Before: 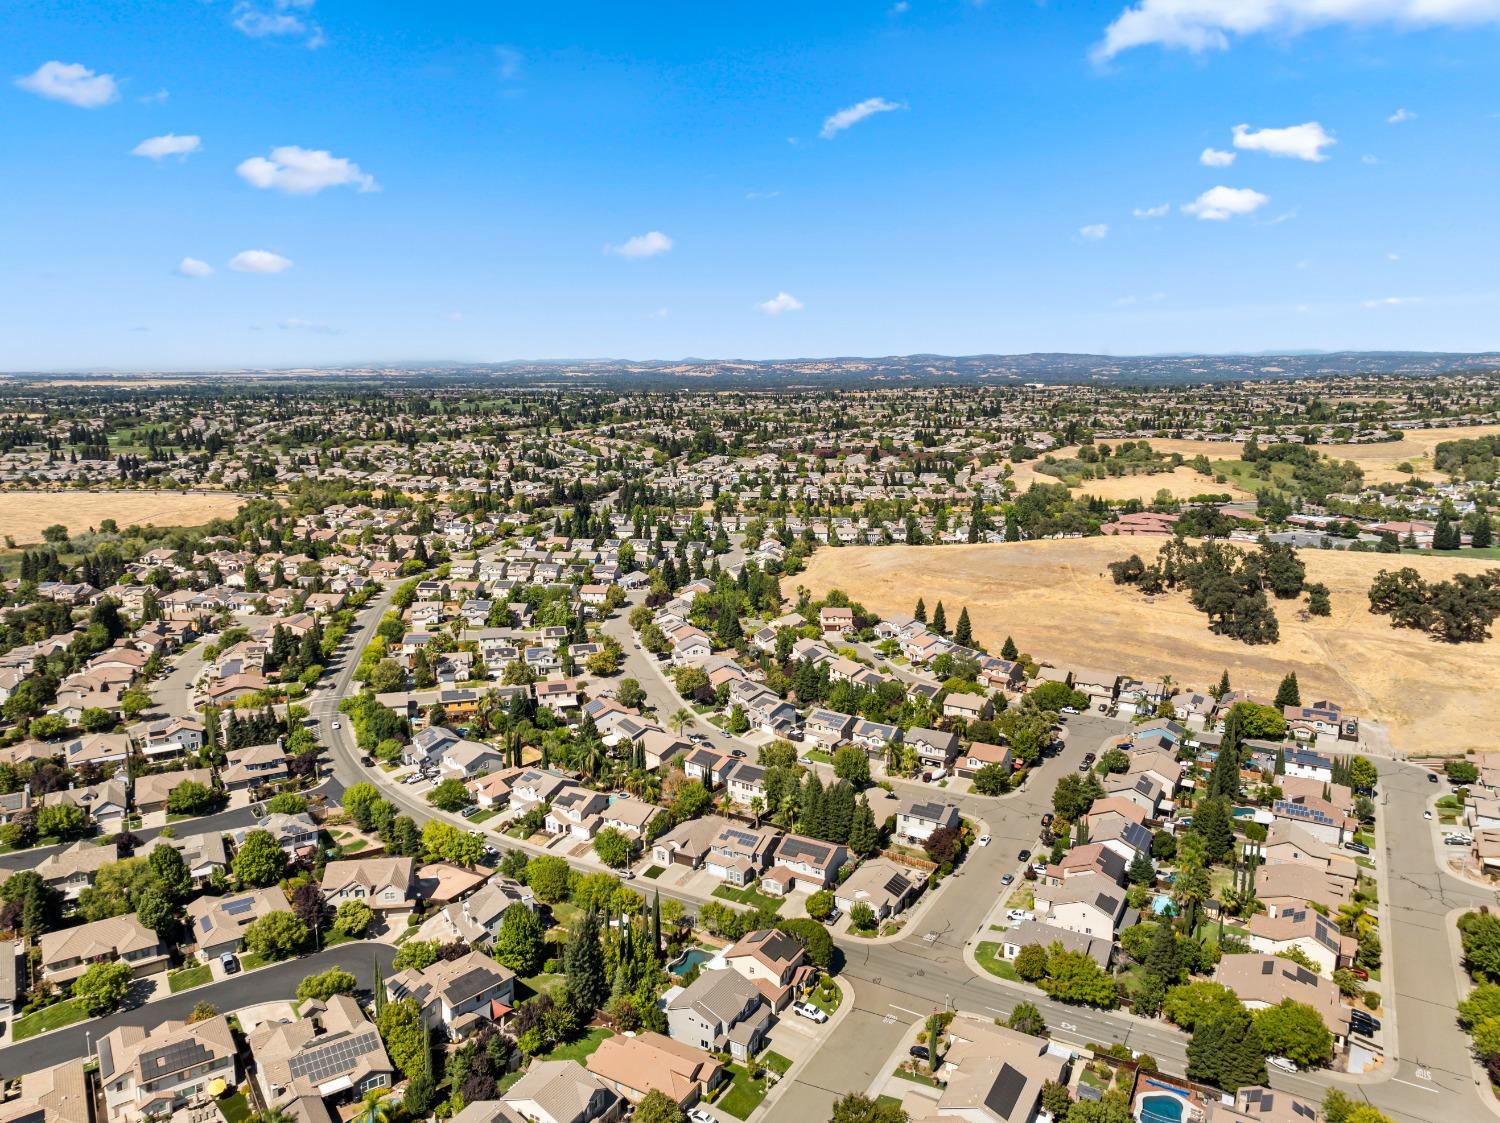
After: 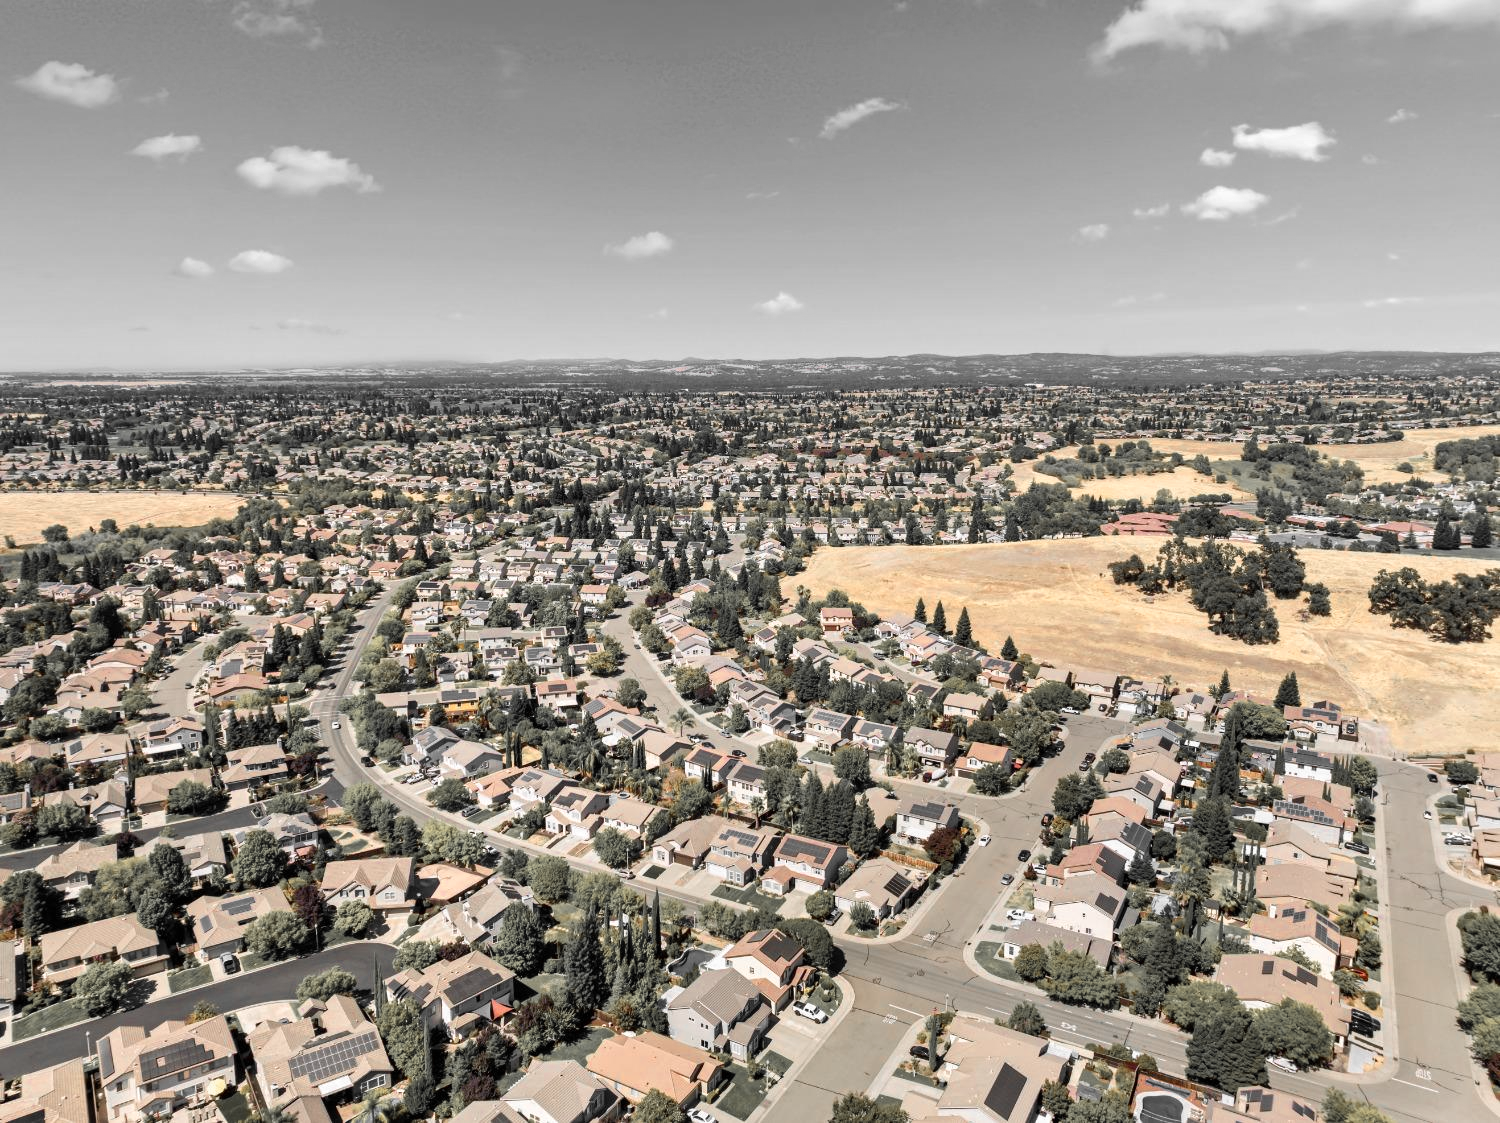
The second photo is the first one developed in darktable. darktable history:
color zones: curves: ch0 [(0, 0.447) (0.184, 0.543) (0.323, 0.476) (0.429, 0.445) (0.571, 0.443) (0.714, 0.451) (0.857, 0.452) (1, 0.447)]; ch1 [(0, 0.464) (0.176, 0.46) (0.287, 0.177) (0.429, 0.002) (0.571, 0) (0.714, 0) (0.857, 0) (1, 0.464)], mix 20%
white balance: red 1.004, blue 1.024
